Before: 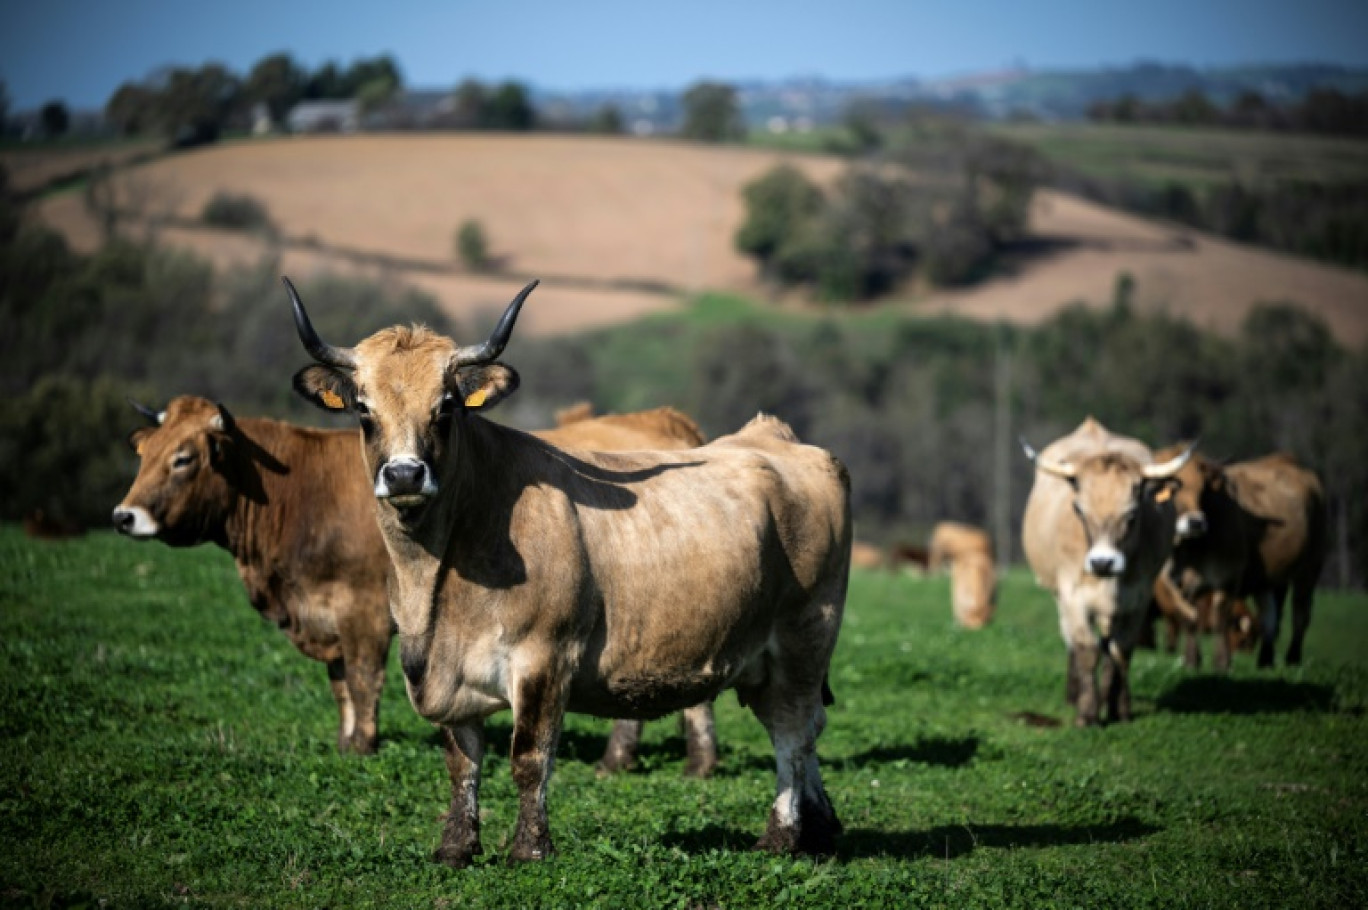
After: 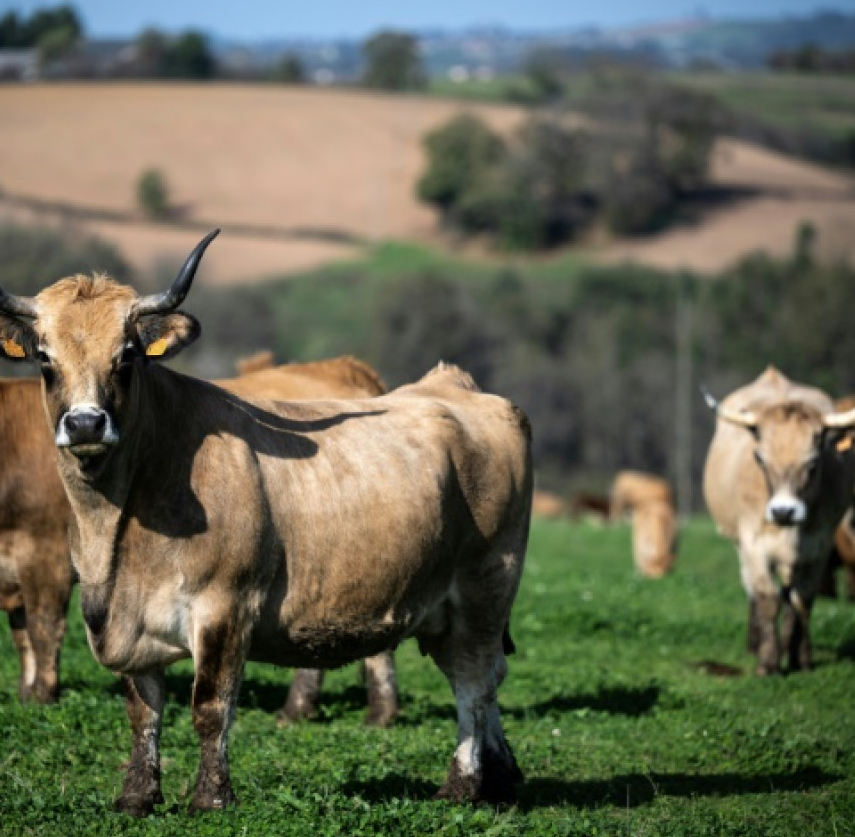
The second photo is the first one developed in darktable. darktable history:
crop and rotate: left 23.357%, top 5.638%, right 14.129%, bottom 2.364%
